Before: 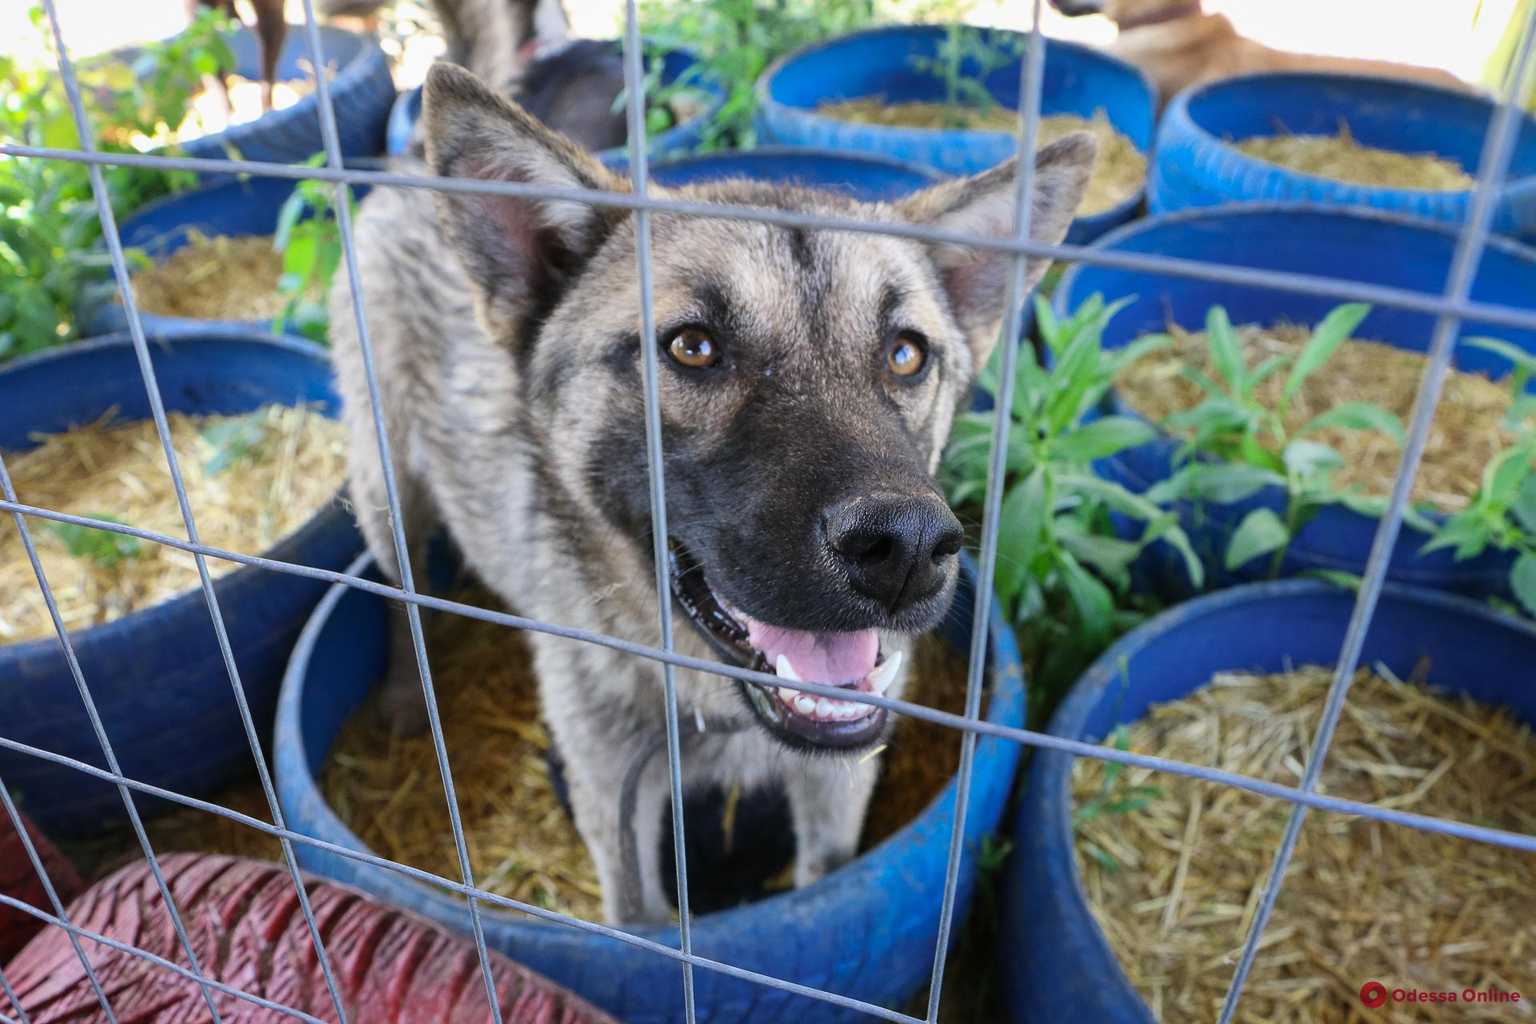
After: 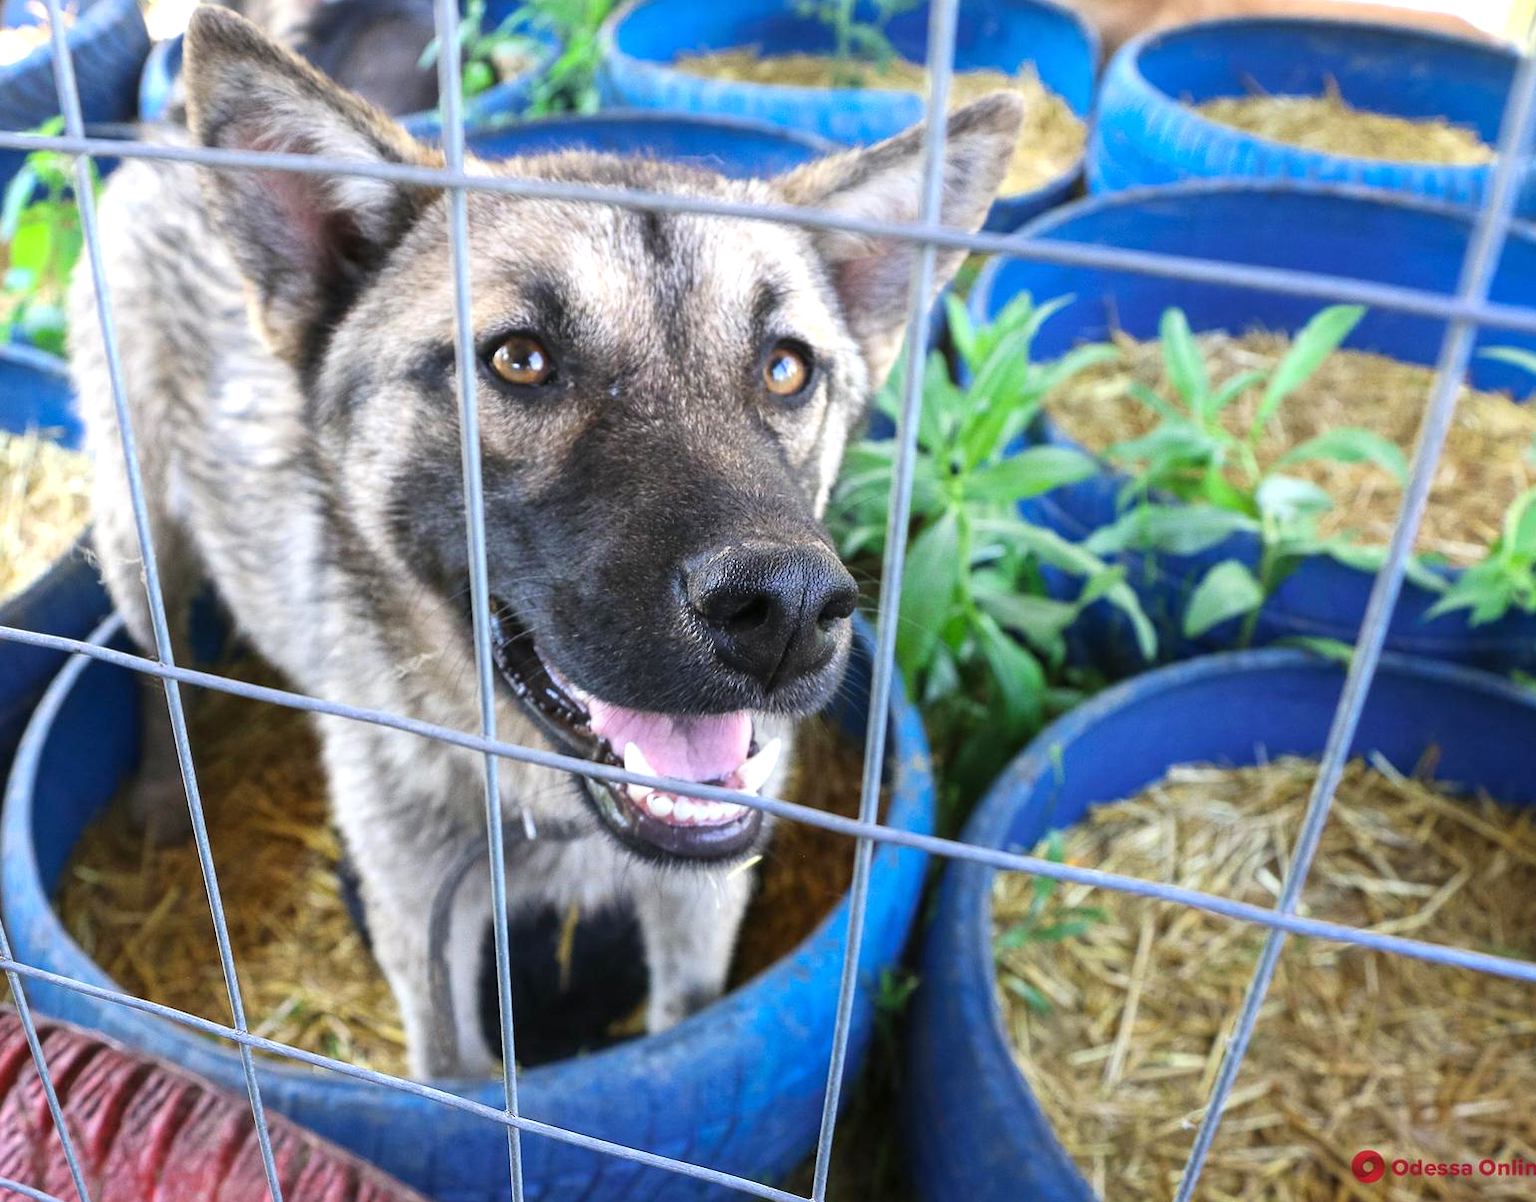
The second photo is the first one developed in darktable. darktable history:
crop and rotate: left 17.959%, top 5.771%, right 1.742%
white balance: red 1, blue 1
exposure: exposure 0.657 EV, compensate highlight preservation false
